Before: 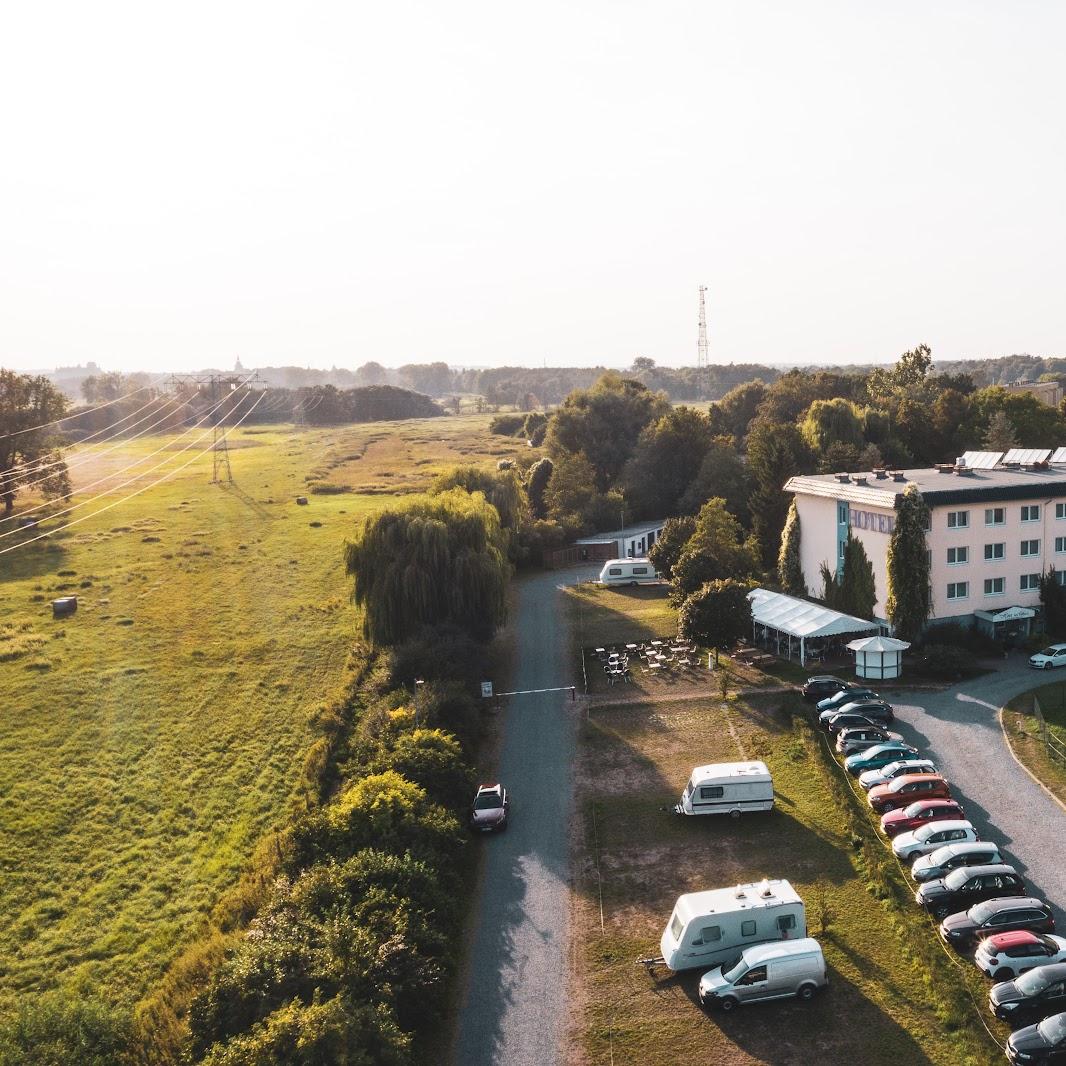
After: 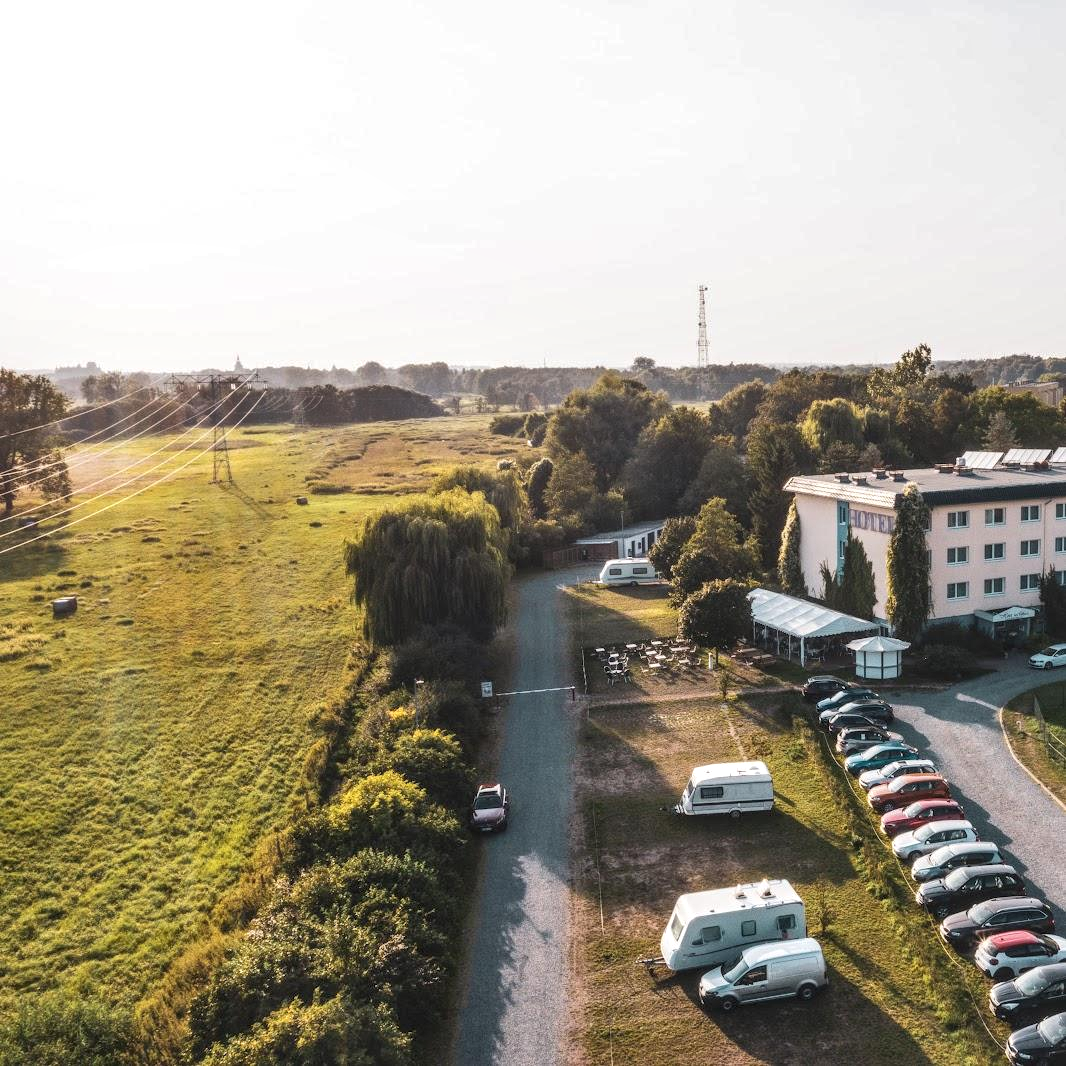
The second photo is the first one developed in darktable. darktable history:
shadows and highlights: low approximation 0.01, soften with gaussian
local contrast: detail 130%
exposure: compensate highlight preservation false
